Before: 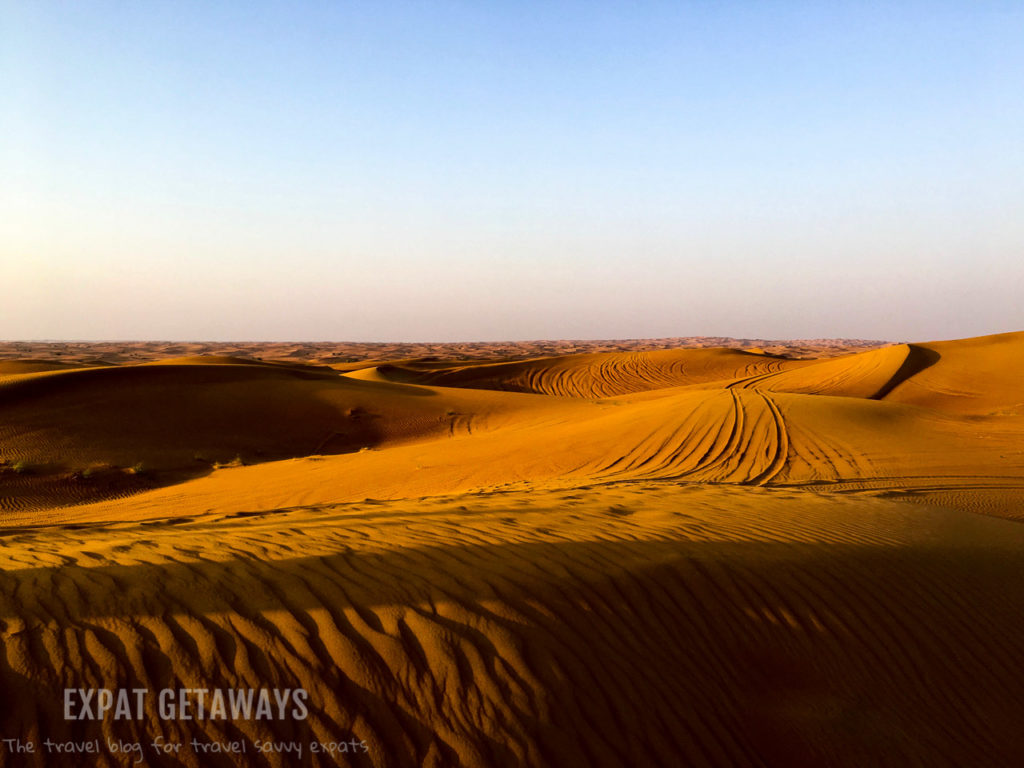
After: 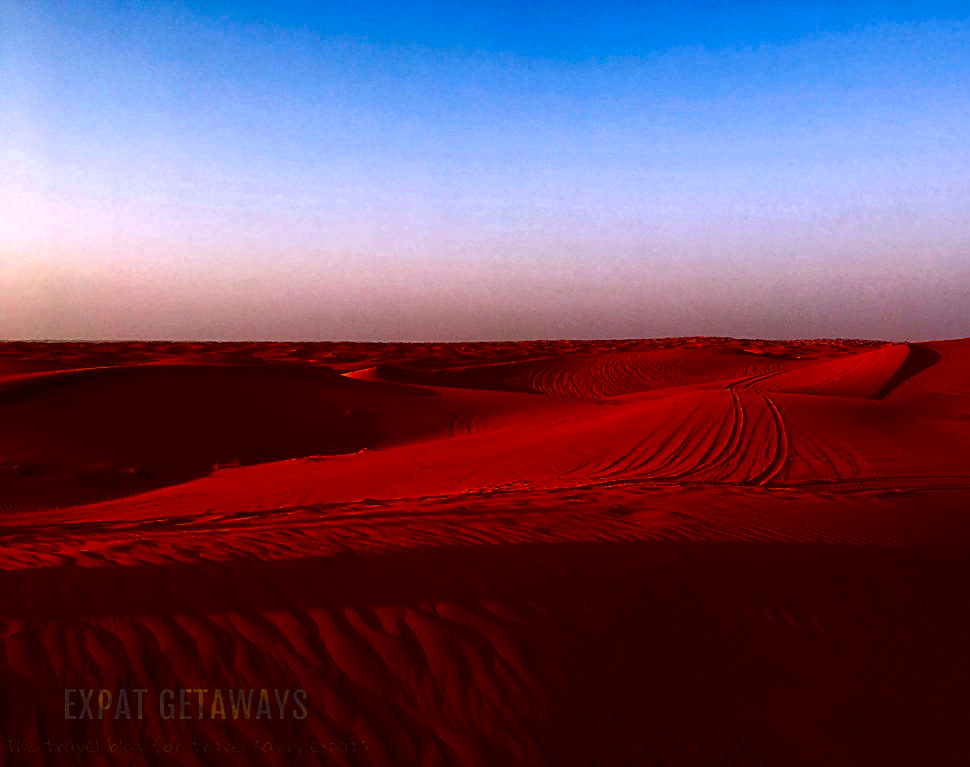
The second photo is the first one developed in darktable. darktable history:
sharpen: on, module defaults
contrast brightness saturation: brightness -0.981, saturation 0.997
crop and rotate: right 5.18%
color correction: highlights a* 15.58, highlights b* -20
